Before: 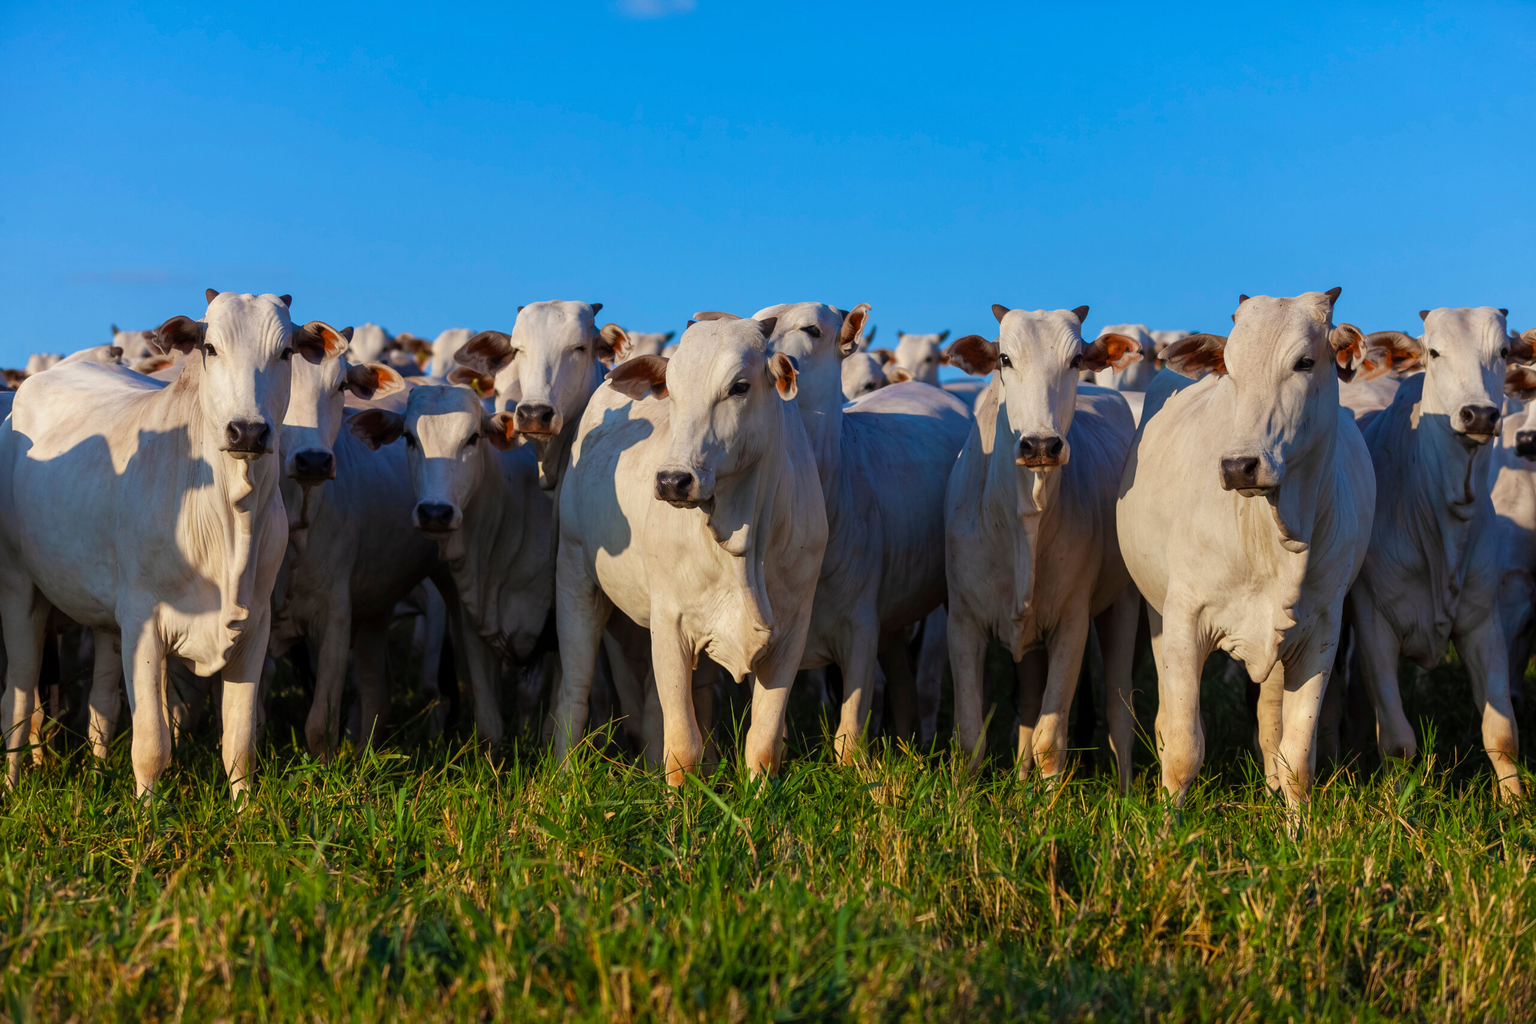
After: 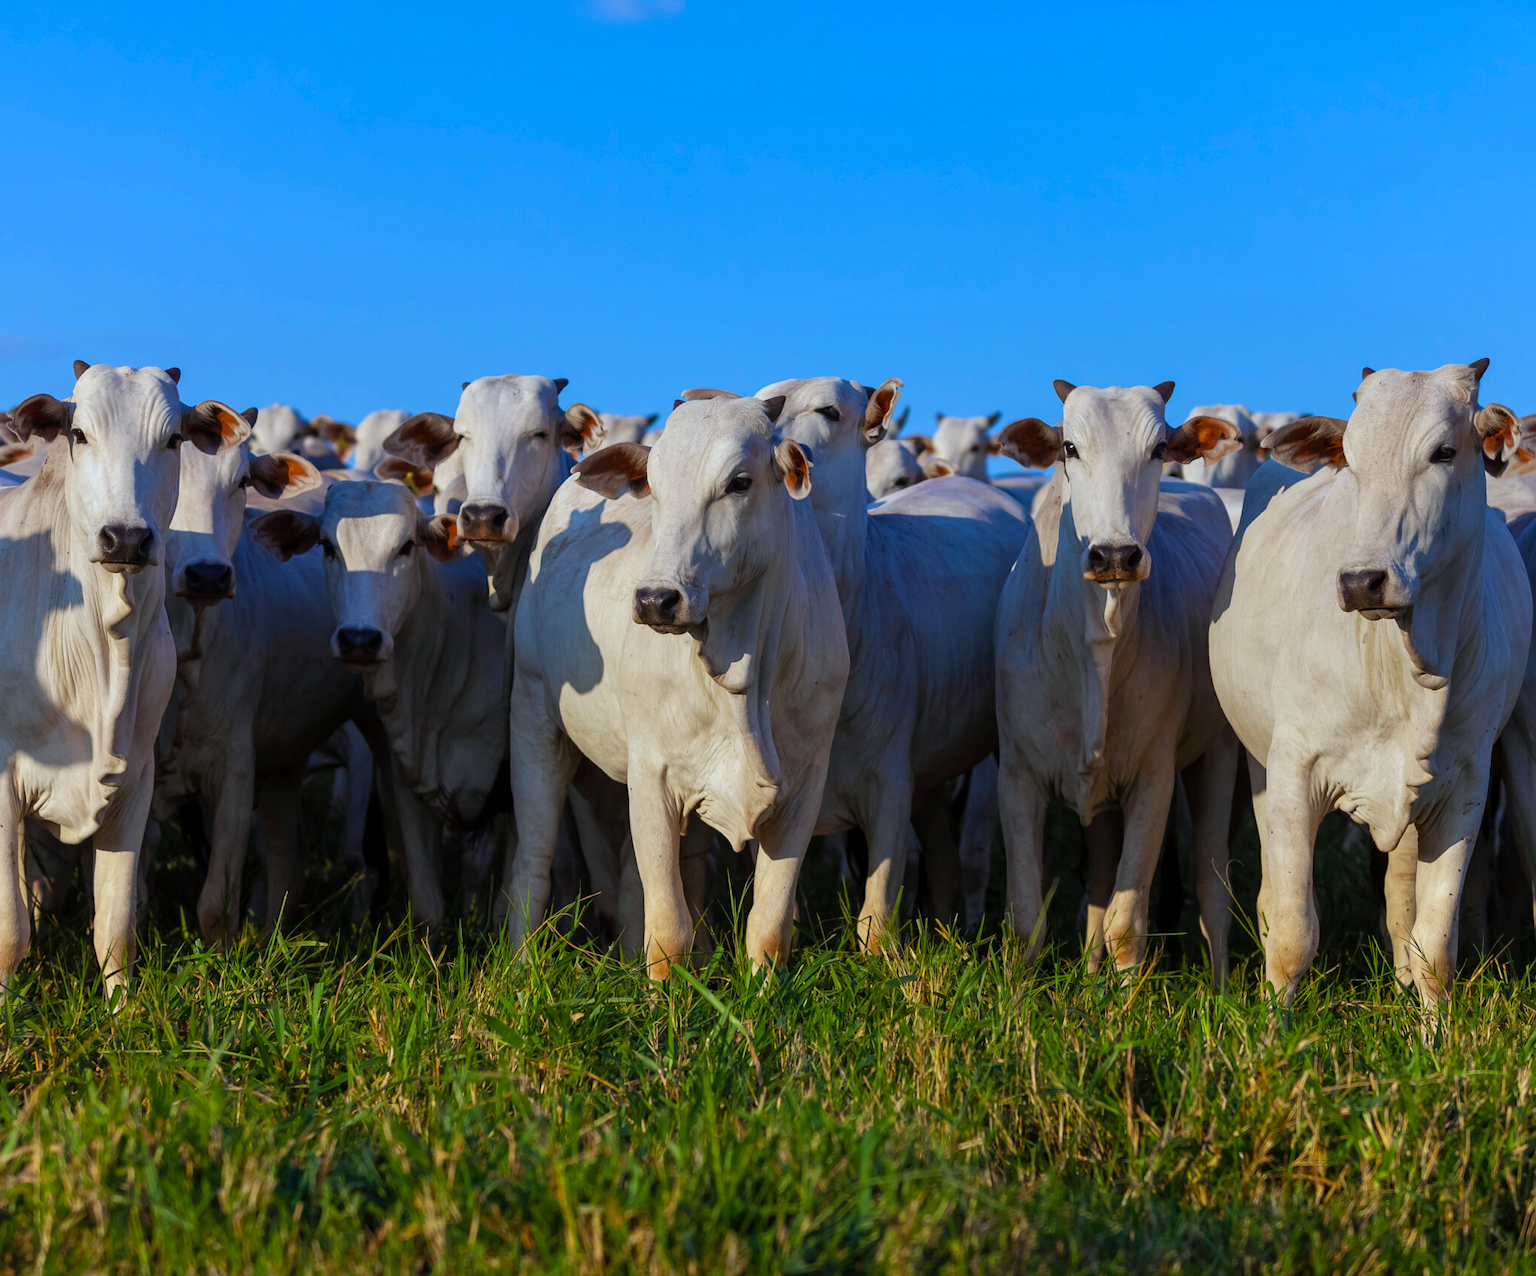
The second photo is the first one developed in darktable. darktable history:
white balance: red 0.924, blue 1.095
crop and rotate: left 9.597%, right 10.195%
